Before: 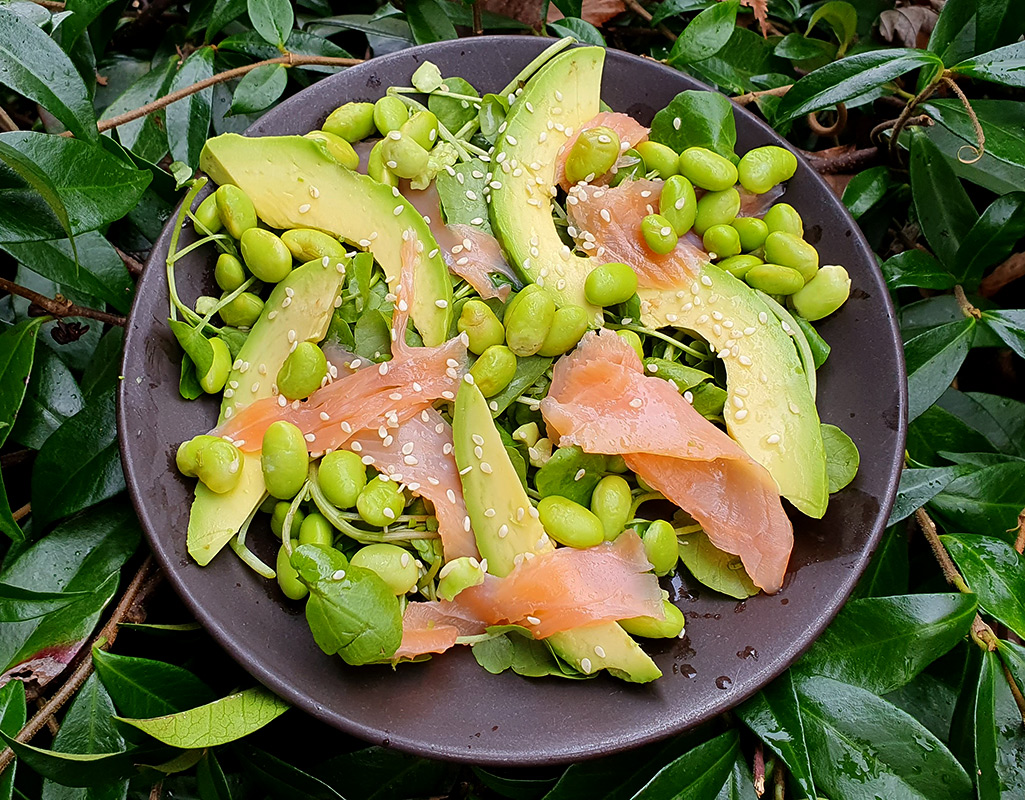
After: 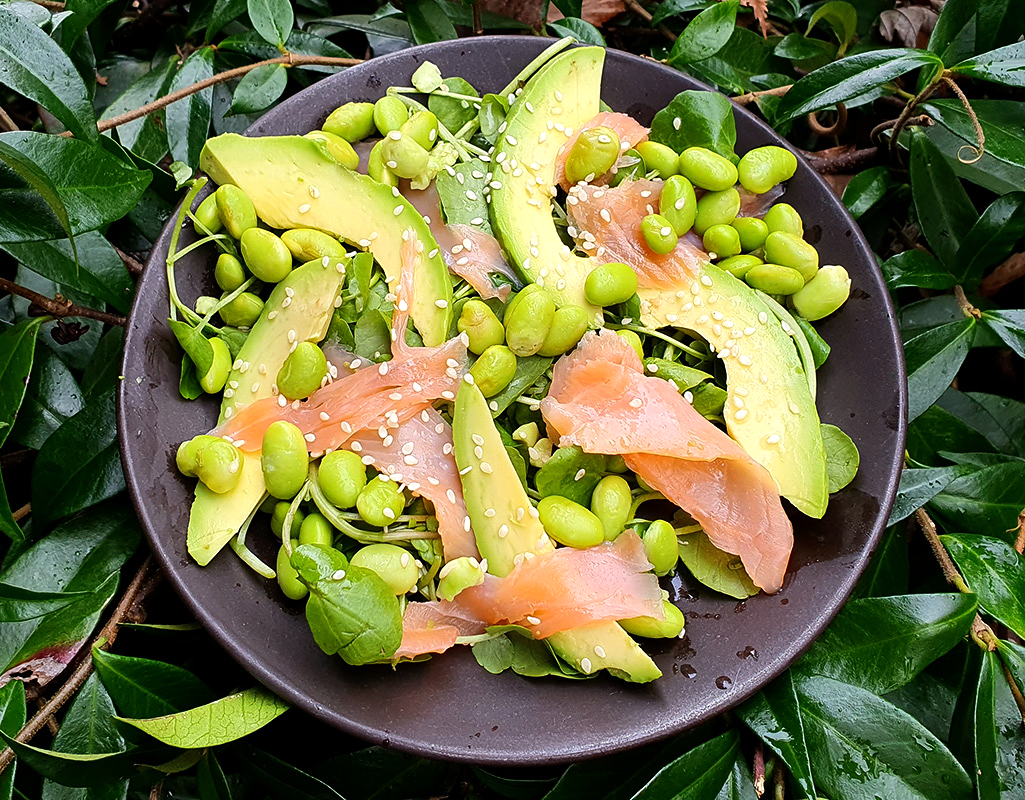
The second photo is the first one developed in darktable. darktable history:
tone equalizer: -8 EV -0.43 EV, -7 EV -0.356 EV, -6 EV -0.306 EV, -5 EV -0.224 EV, -3 EV 0.232 EV, -2 EV 0.346 EV, -1 EV 0.372 EV, +0 EV 0.426 EV, edges refinement/feathering 500, mask exposure compensation -1.57 EV, preserve details no
